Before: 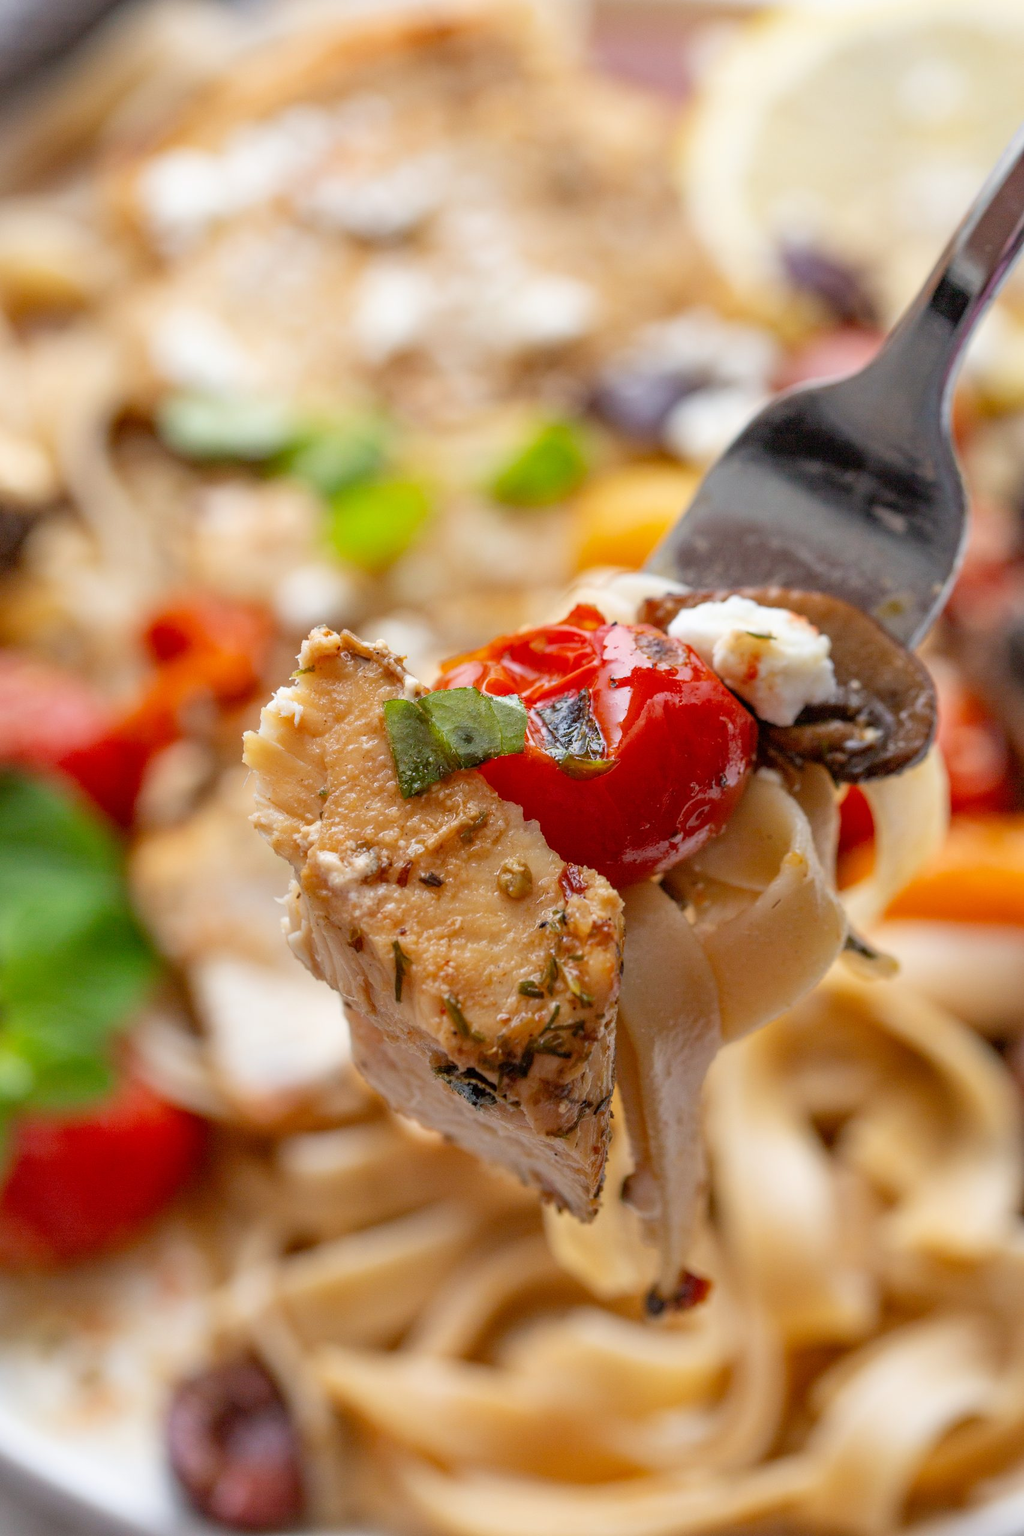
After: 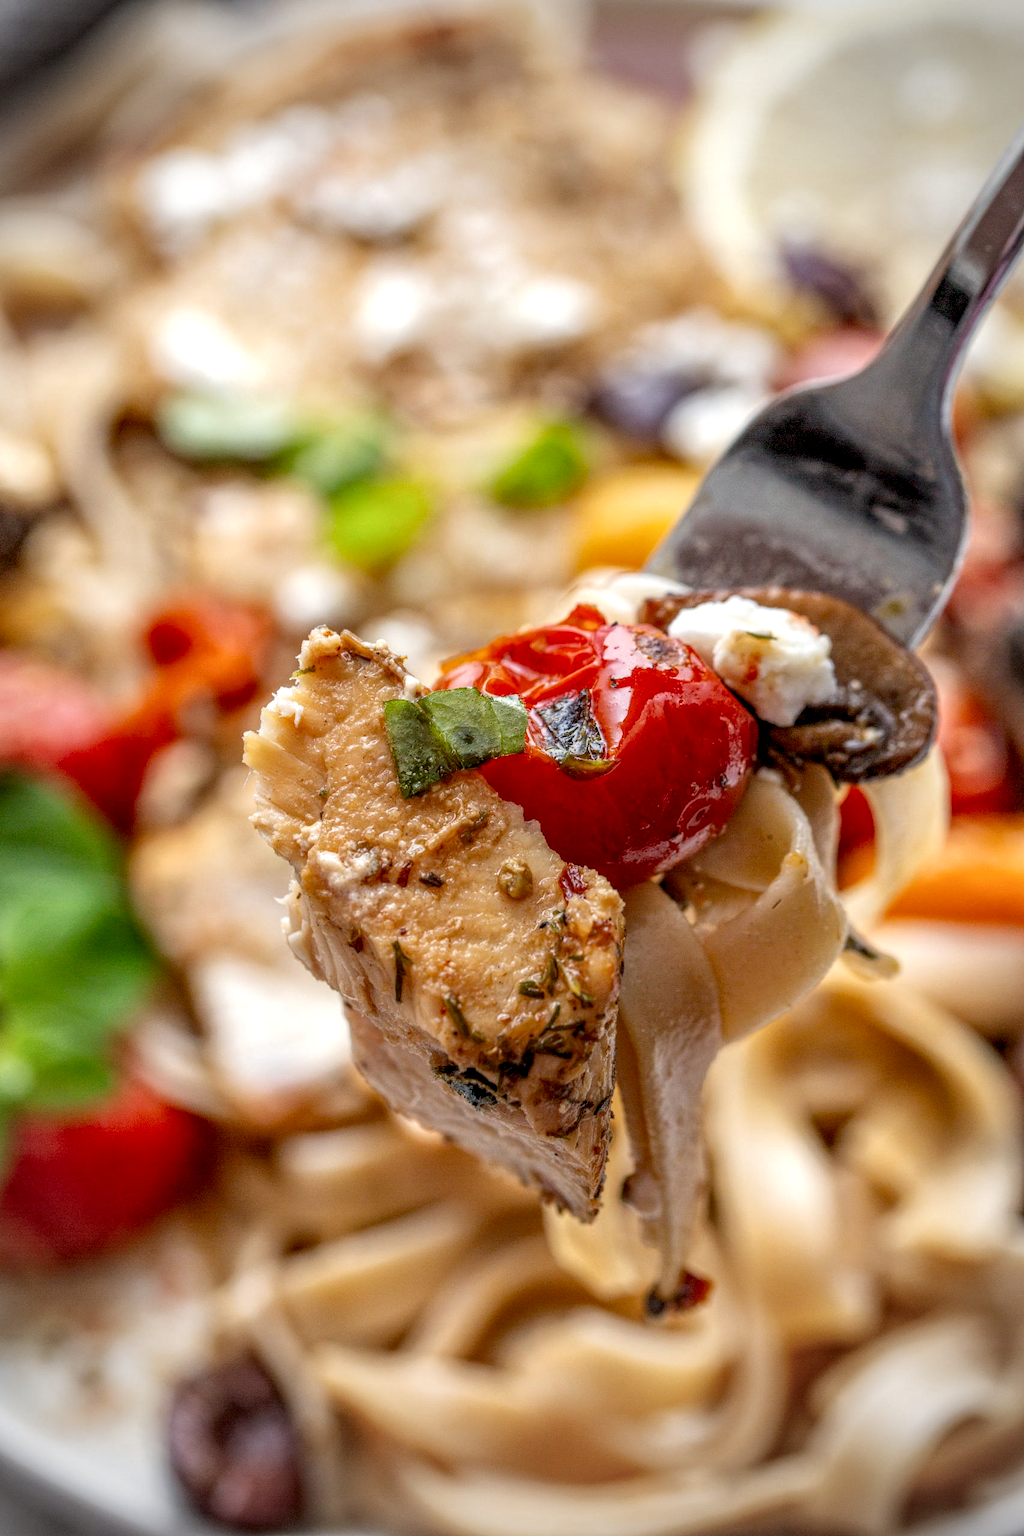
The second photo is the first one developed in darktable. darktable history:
vignetting: fall-off start 71.74%
local contrast: highlights 100%, shadows 100%, detail 200%, midtone range 0.2
